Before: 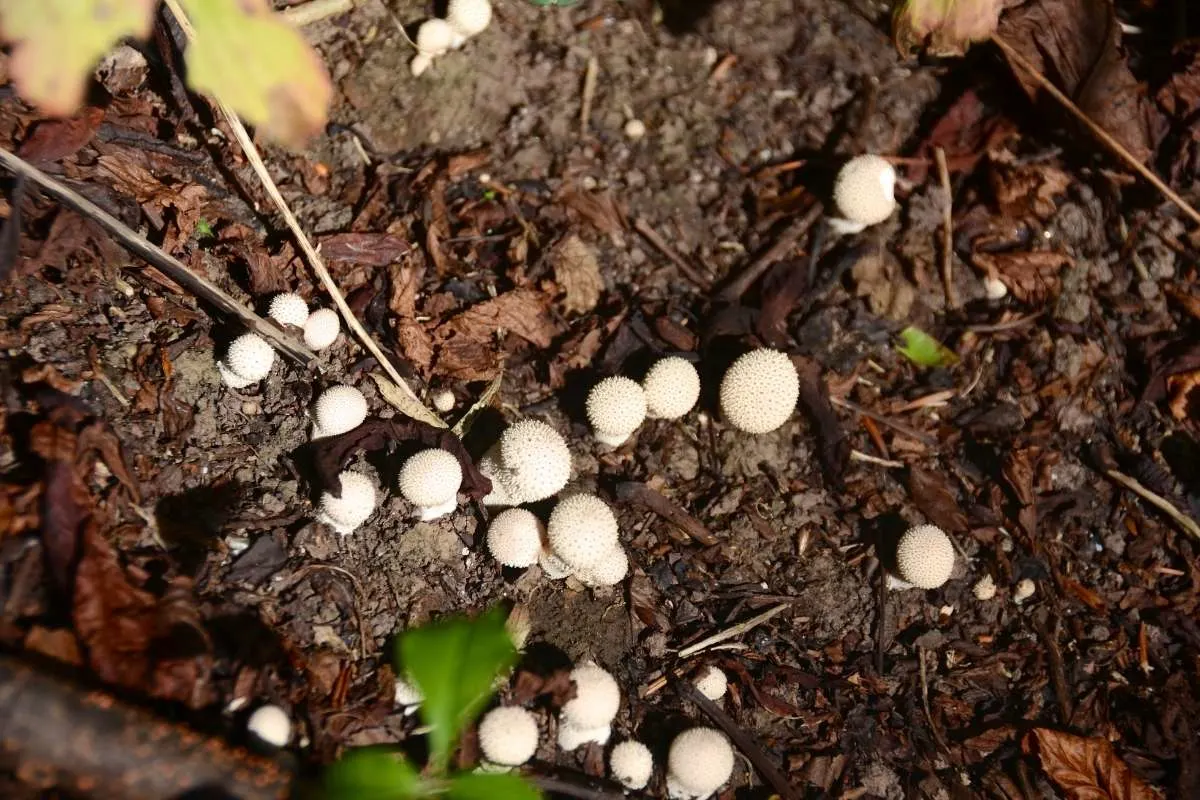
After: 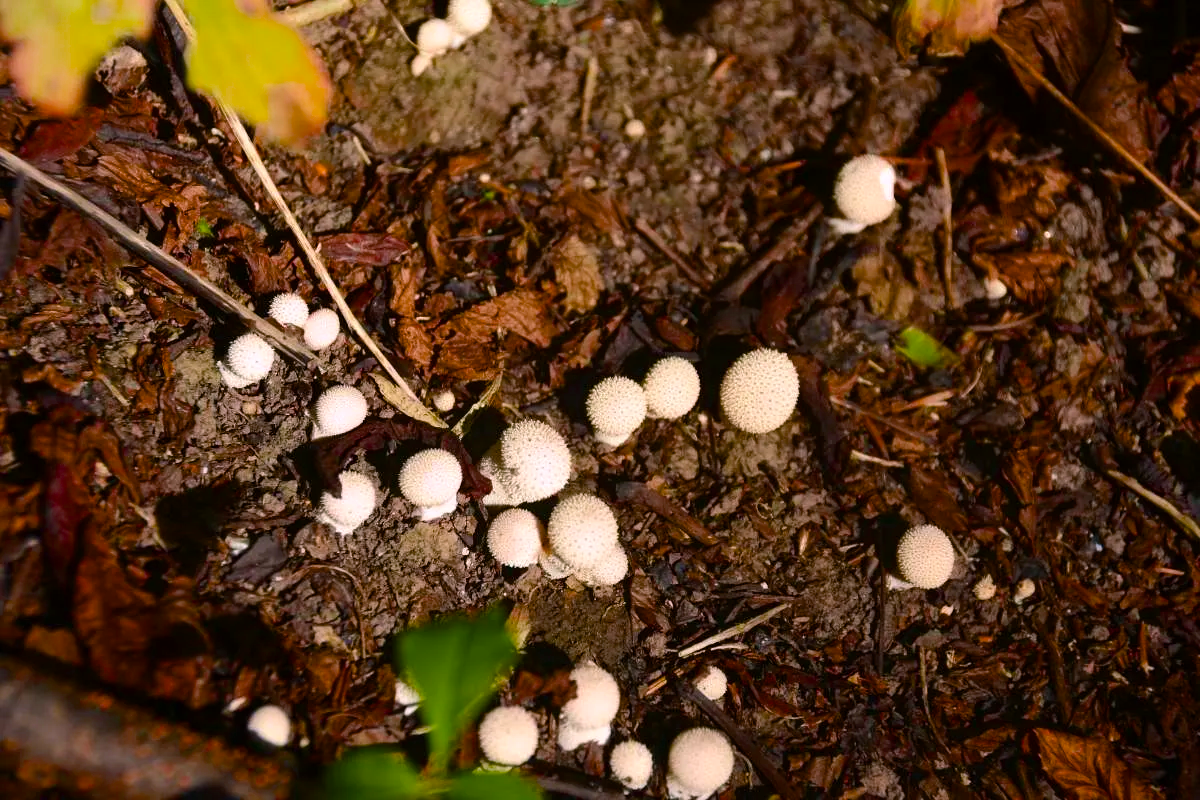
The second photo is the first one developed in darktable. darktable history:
color balance rgb: highlights gain › chroma 1.542%, highlights gain › hue 306.93°, linear chroma grading › global chroma 15.399%, perceptual saturation grading › global saturation 29.51%, saturation formula JzAzBz (2021)
